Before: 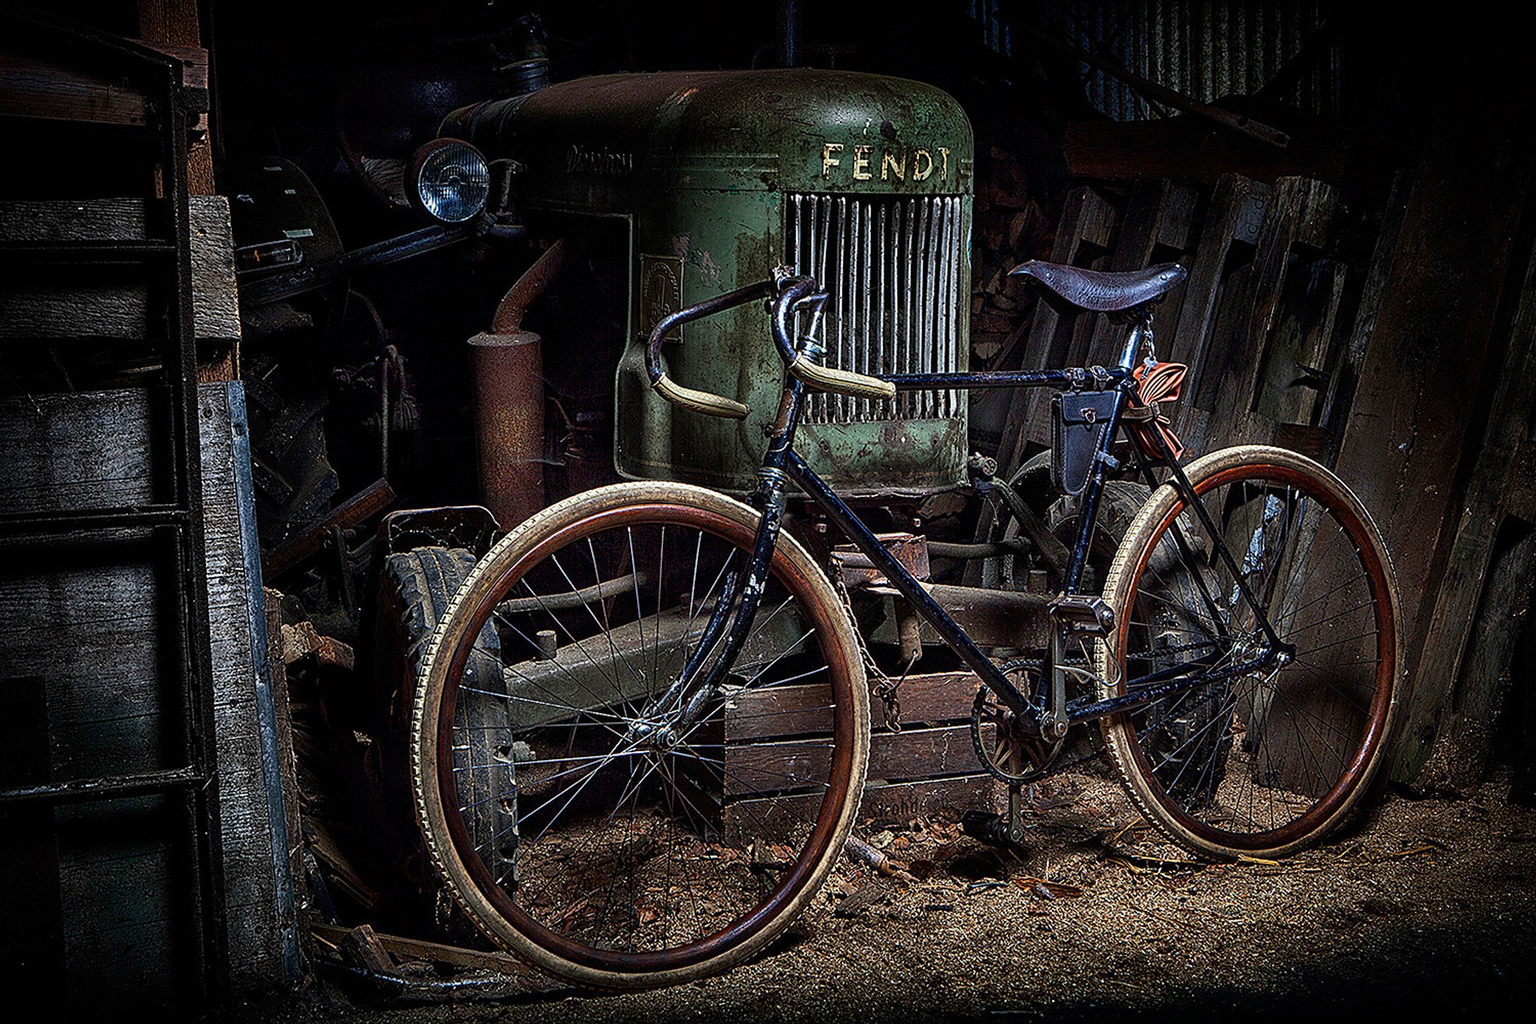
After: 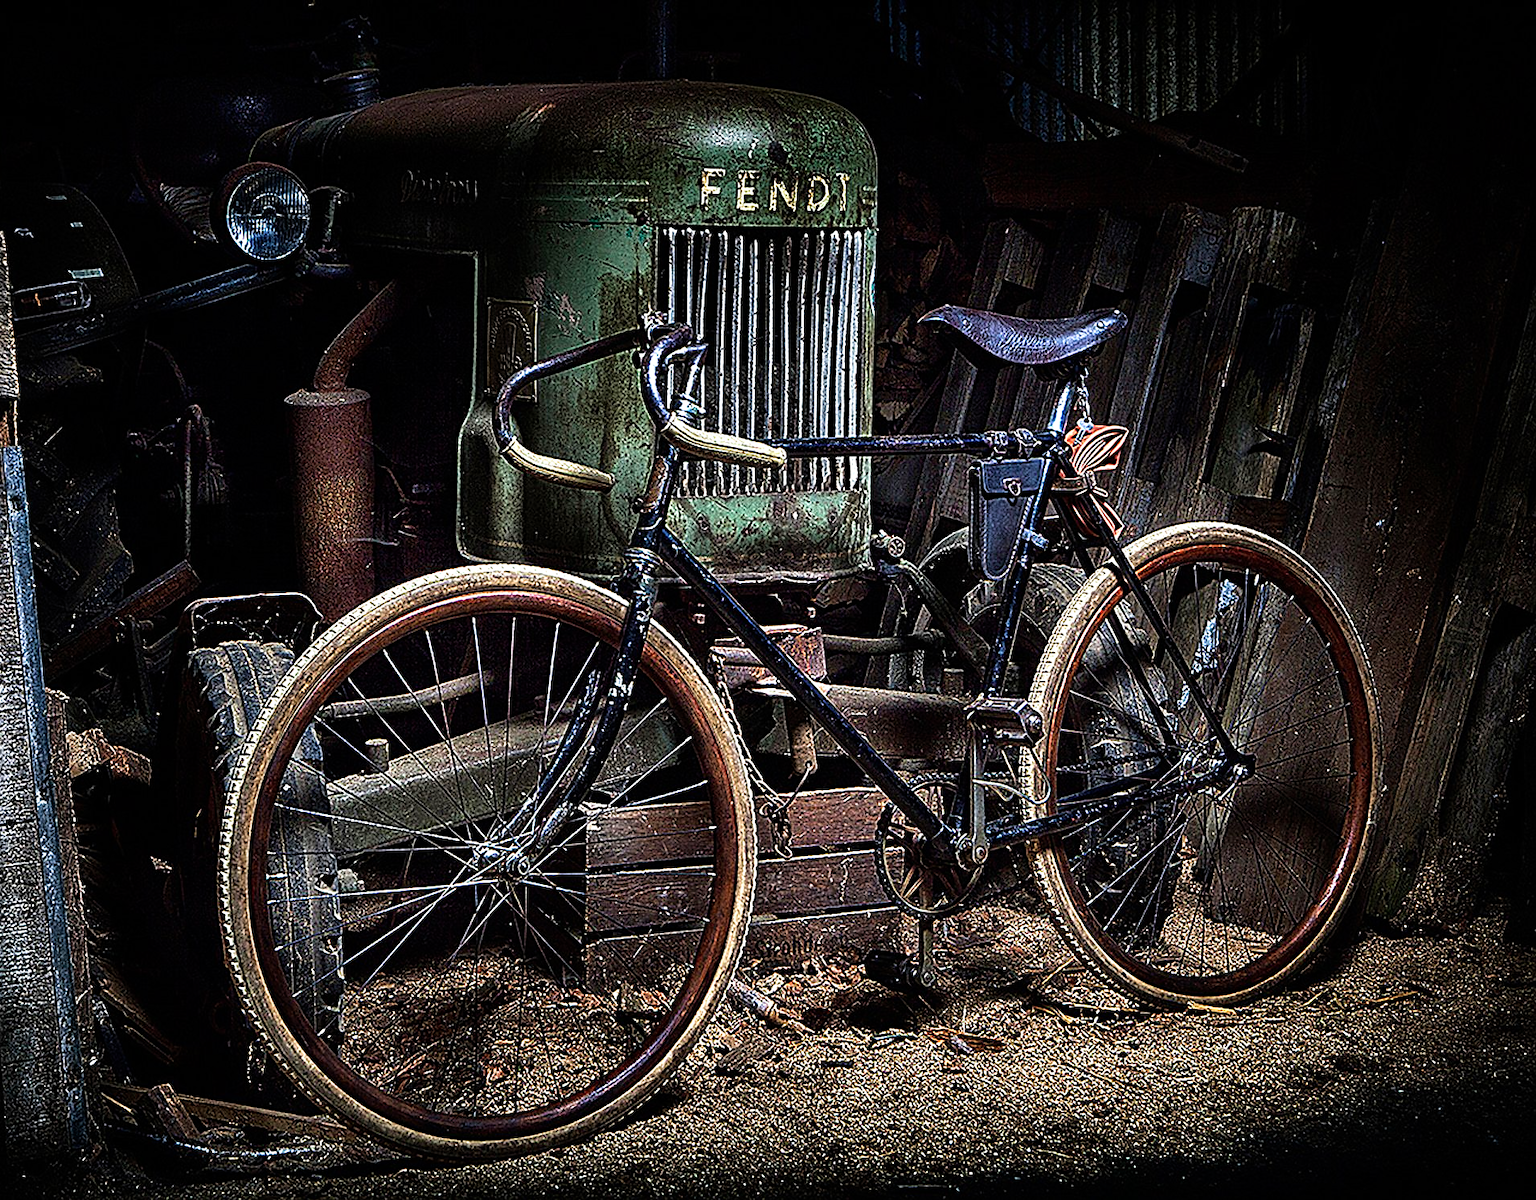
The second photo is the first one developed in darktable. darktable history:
crop and rotate: left 14.68%
velvia: strength 26.51%
sharpen: on, module defaults
tone equalizer: -8 EV -0.767 EV, -7 EV -0.712 EV, -6 EV -0.624 EV, -5 EV -0.364 EV, -3 EV 0.397 EV, -2 EV 0.6 EV, -1 EV 0.688 EV, +0 EV 0.76 EV
